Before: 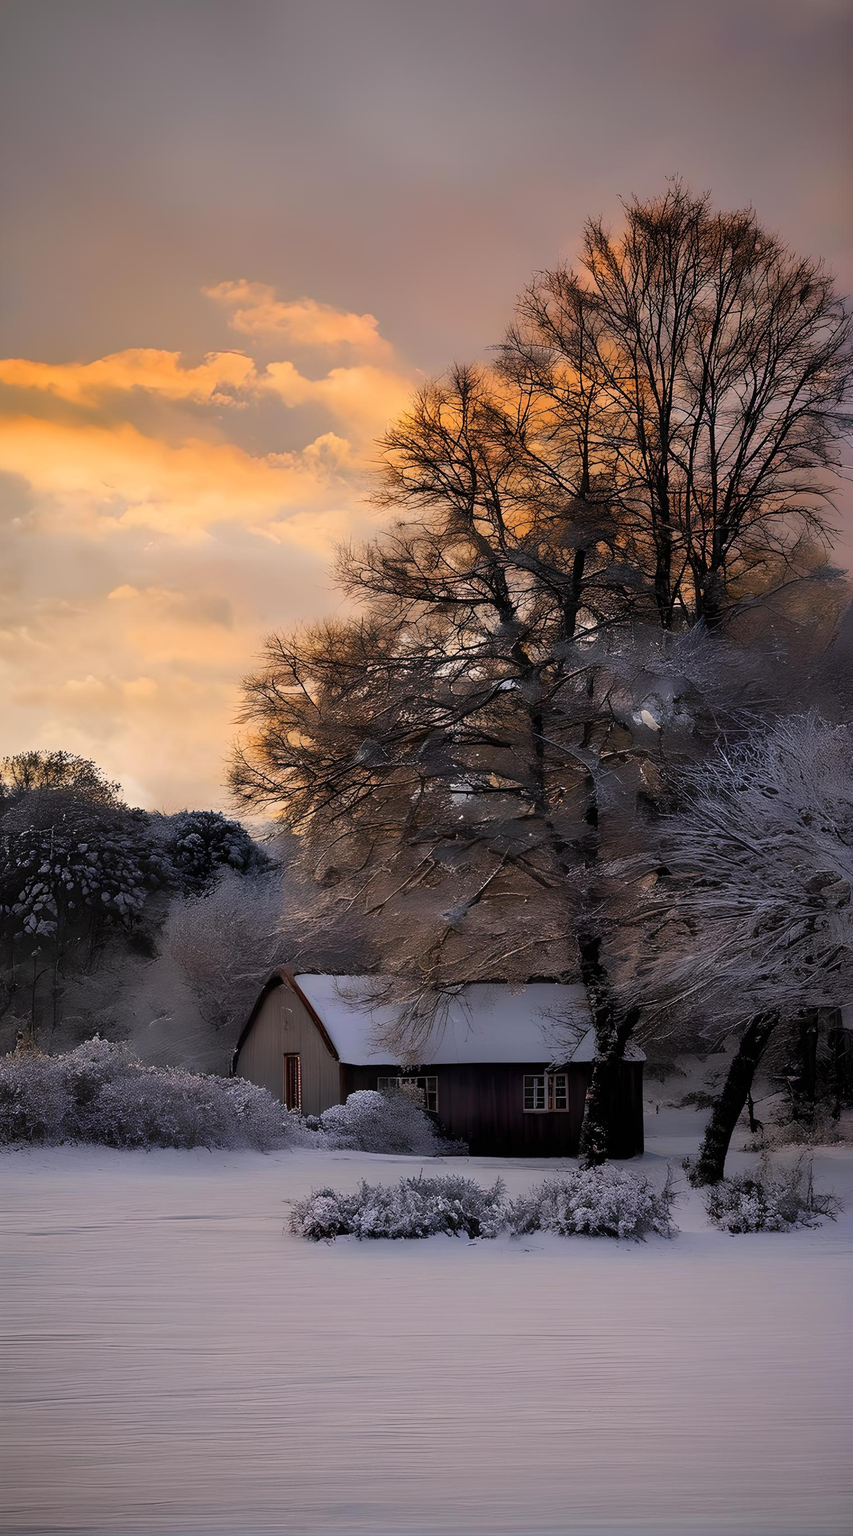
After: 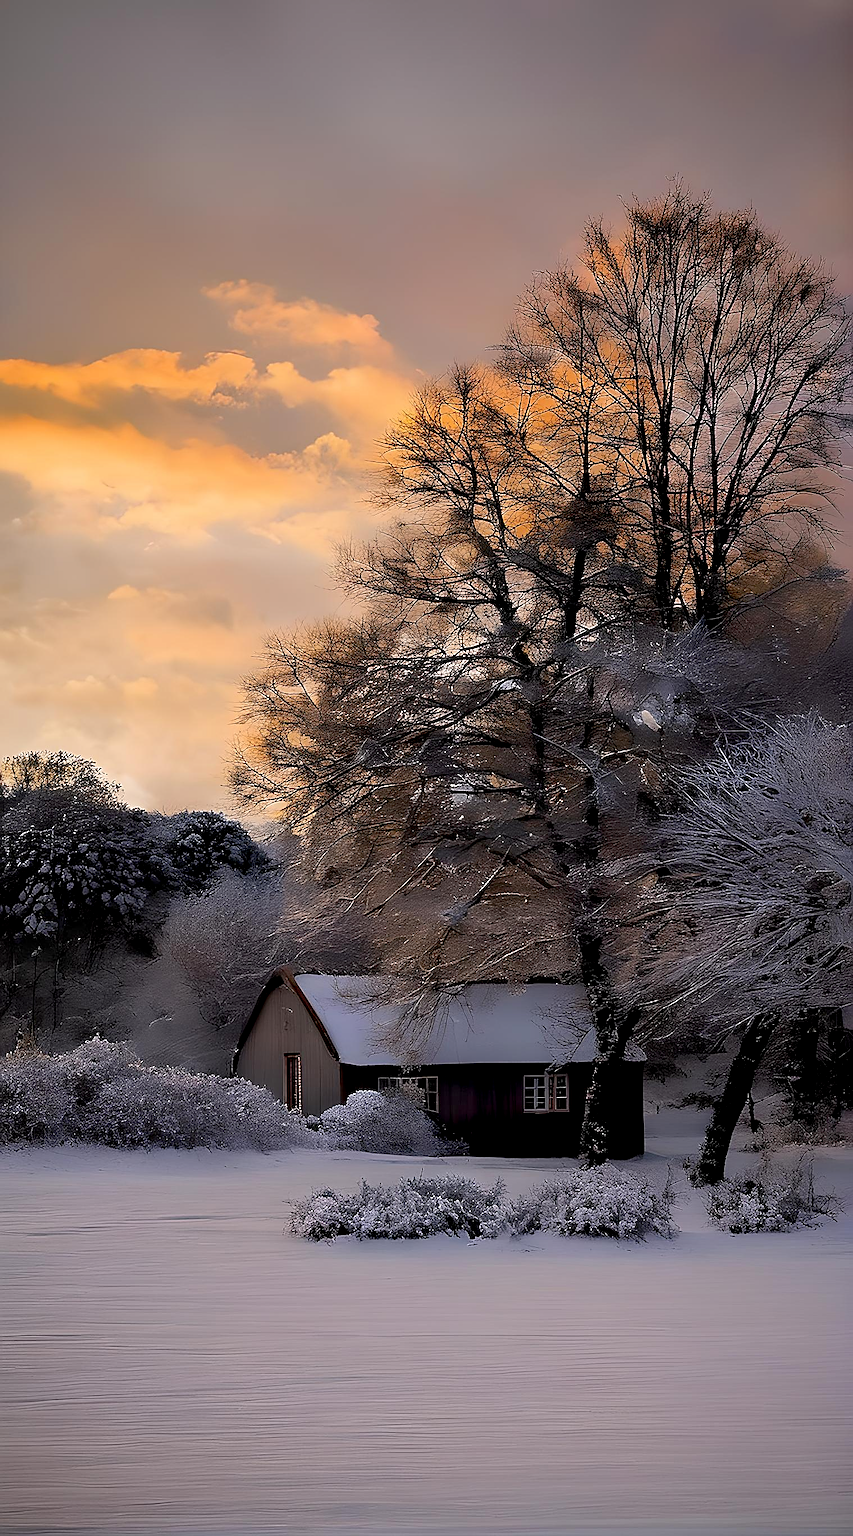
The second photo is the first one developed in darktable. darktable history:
exposure: black level correction 0.007, compensate highlight preservation false
sharpen: radius 1.422, amount 1.263, threshold 0.711
